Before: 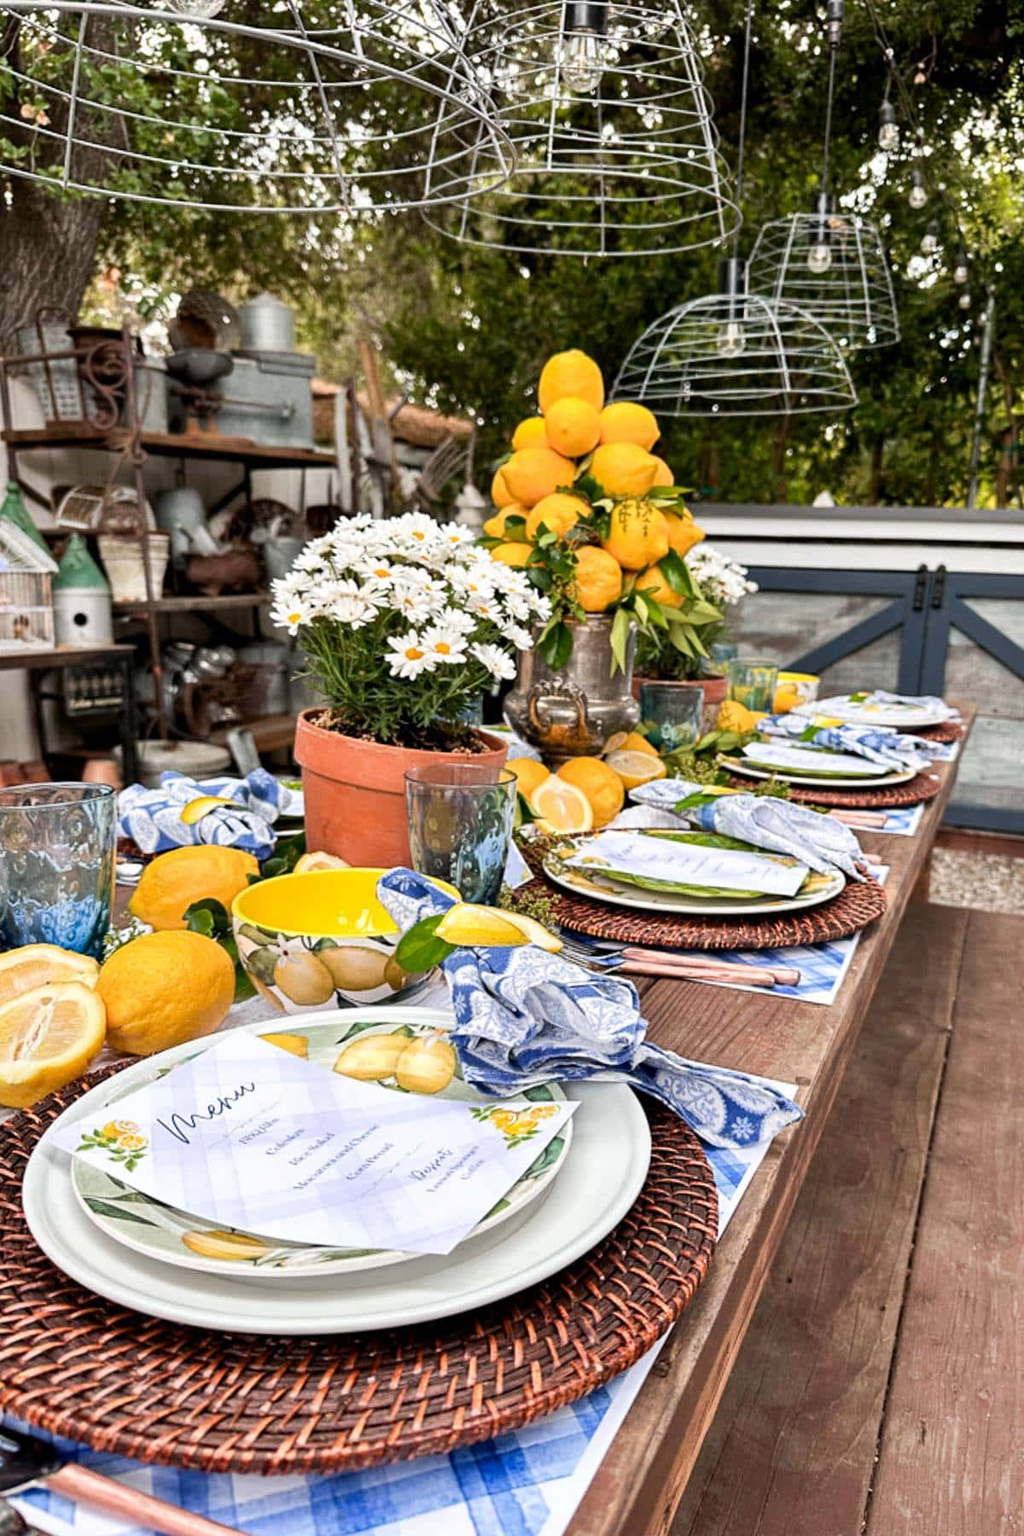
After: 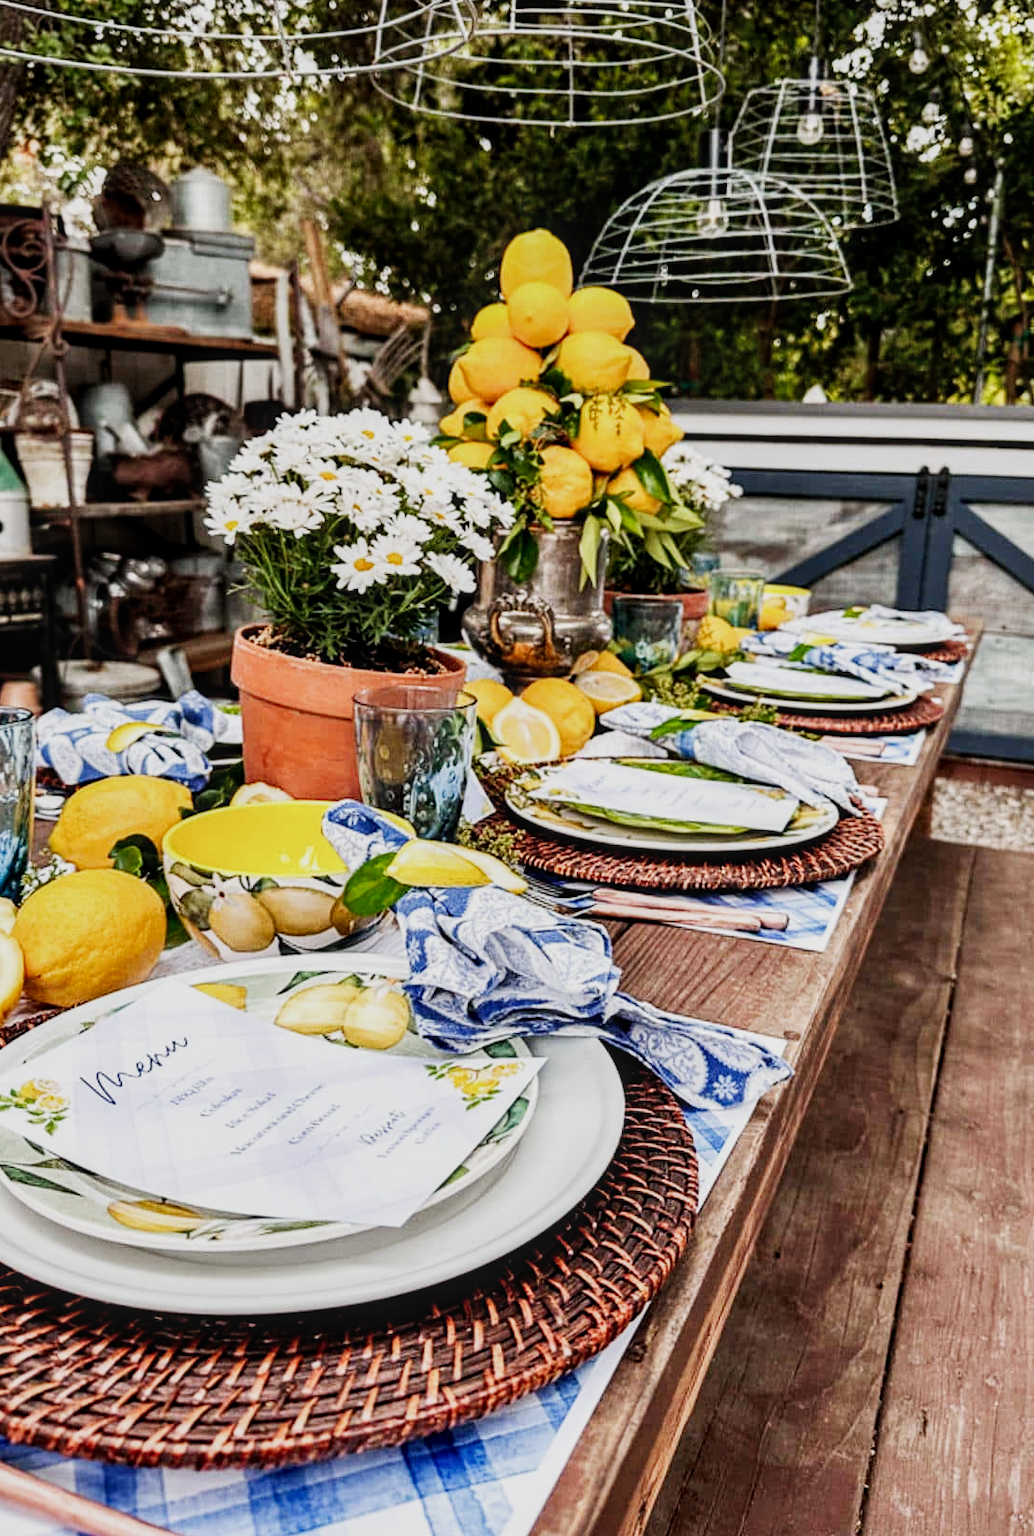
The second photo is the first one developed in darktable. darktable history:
sigmoid: contrast 1.7, skew -0.1, preserve hue 0%, red attenuation 0.1, red rotation 0.035, green attenuation 0.1, green rotation -0.017, blue attenuation 0.15, blue rotation -0.052, base primaries Rec2020
local contrast: on, module defaults
crop and rotate: left 8.262%, top 9.226%
contrast brightness saturation: saturation -0.04
